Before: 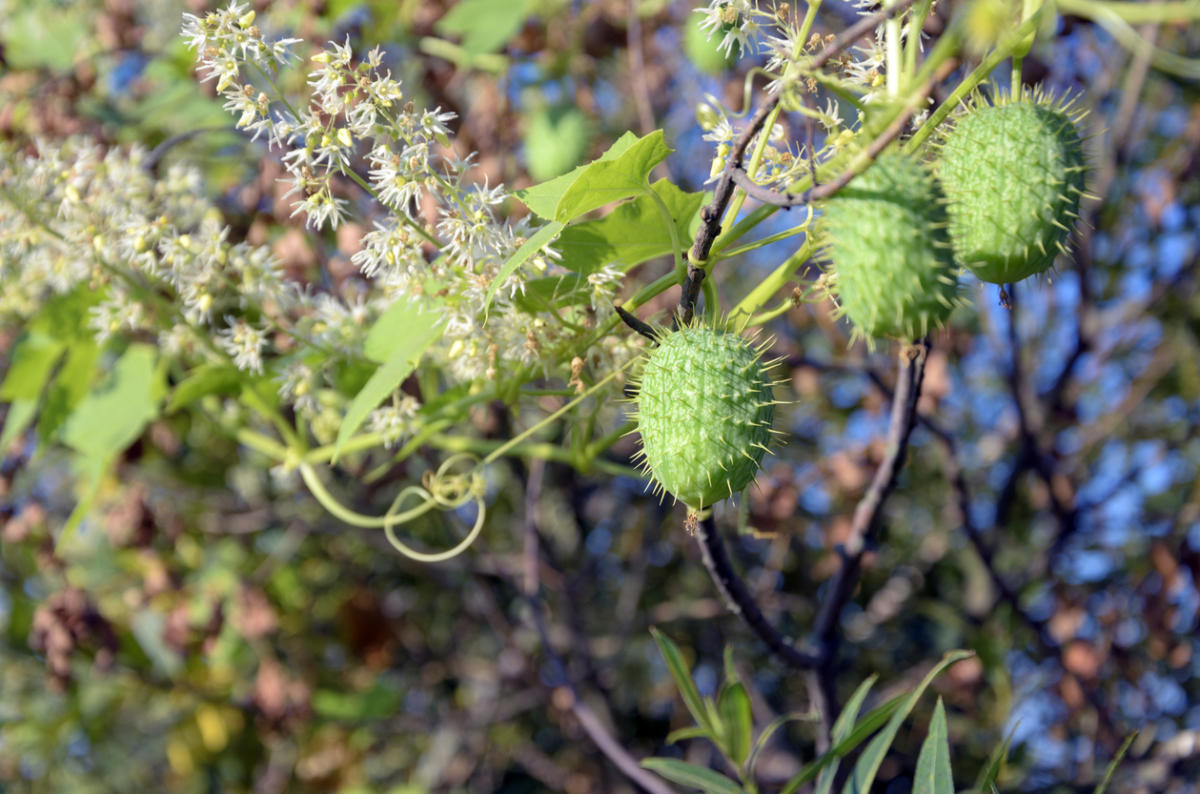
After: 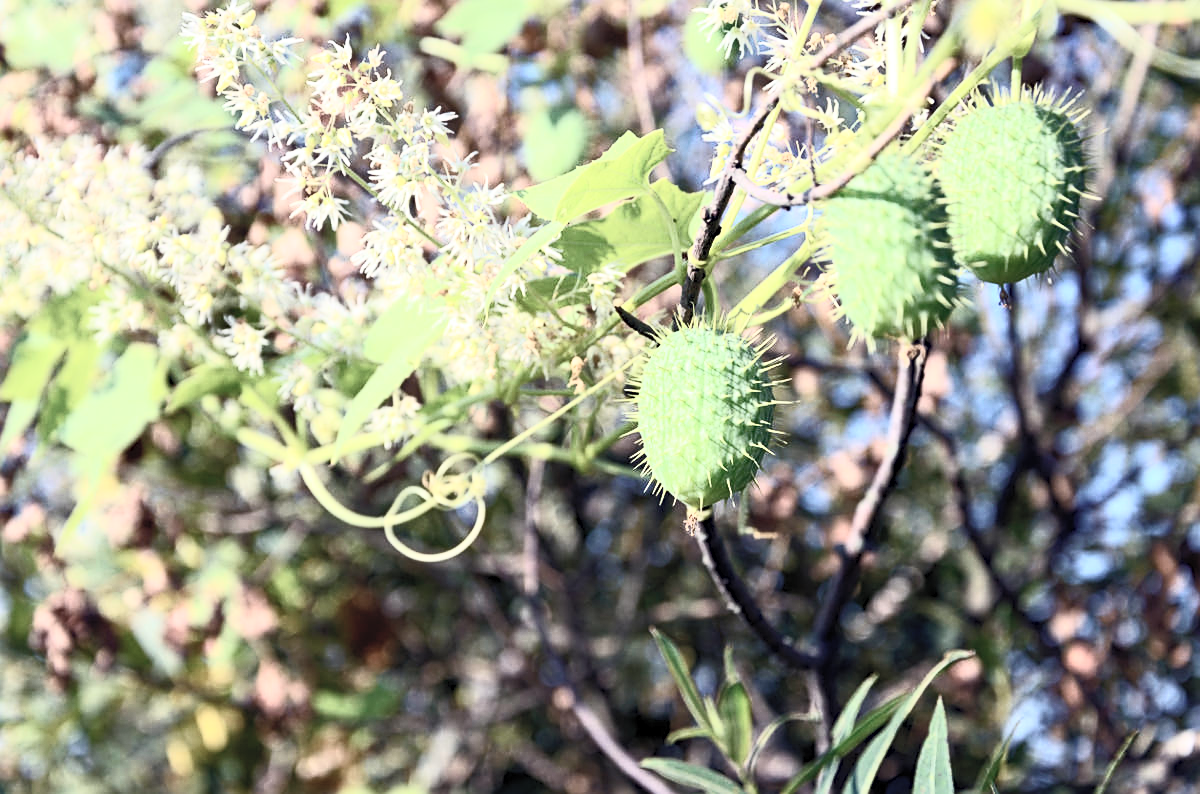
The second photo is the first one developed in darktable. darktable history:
contrast brightness saturation: contrast 0.57, brightness 0.57, saturation -0.34
color correction: highlights a* 0.003, highlights b* -0.283
sharpen: on, module defaults
